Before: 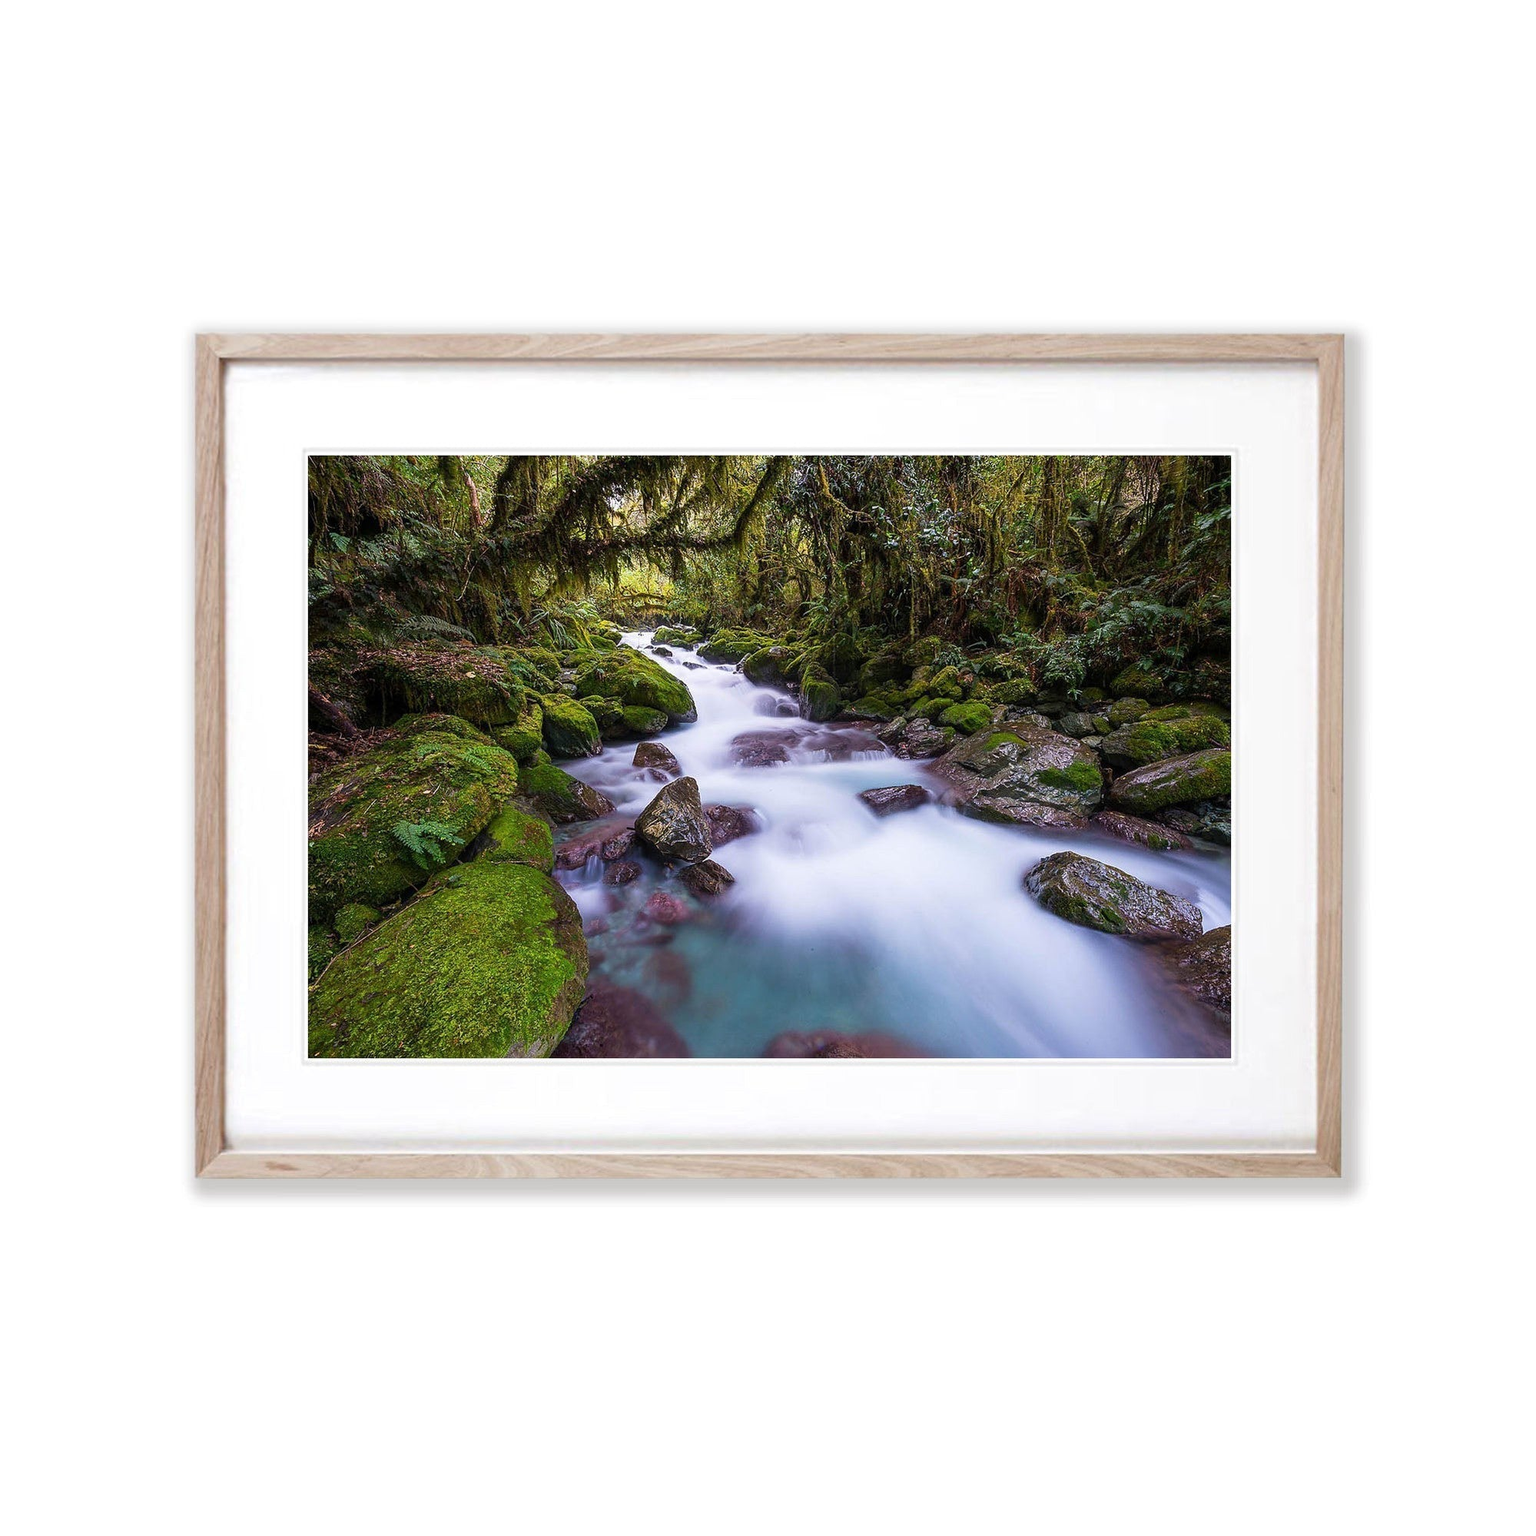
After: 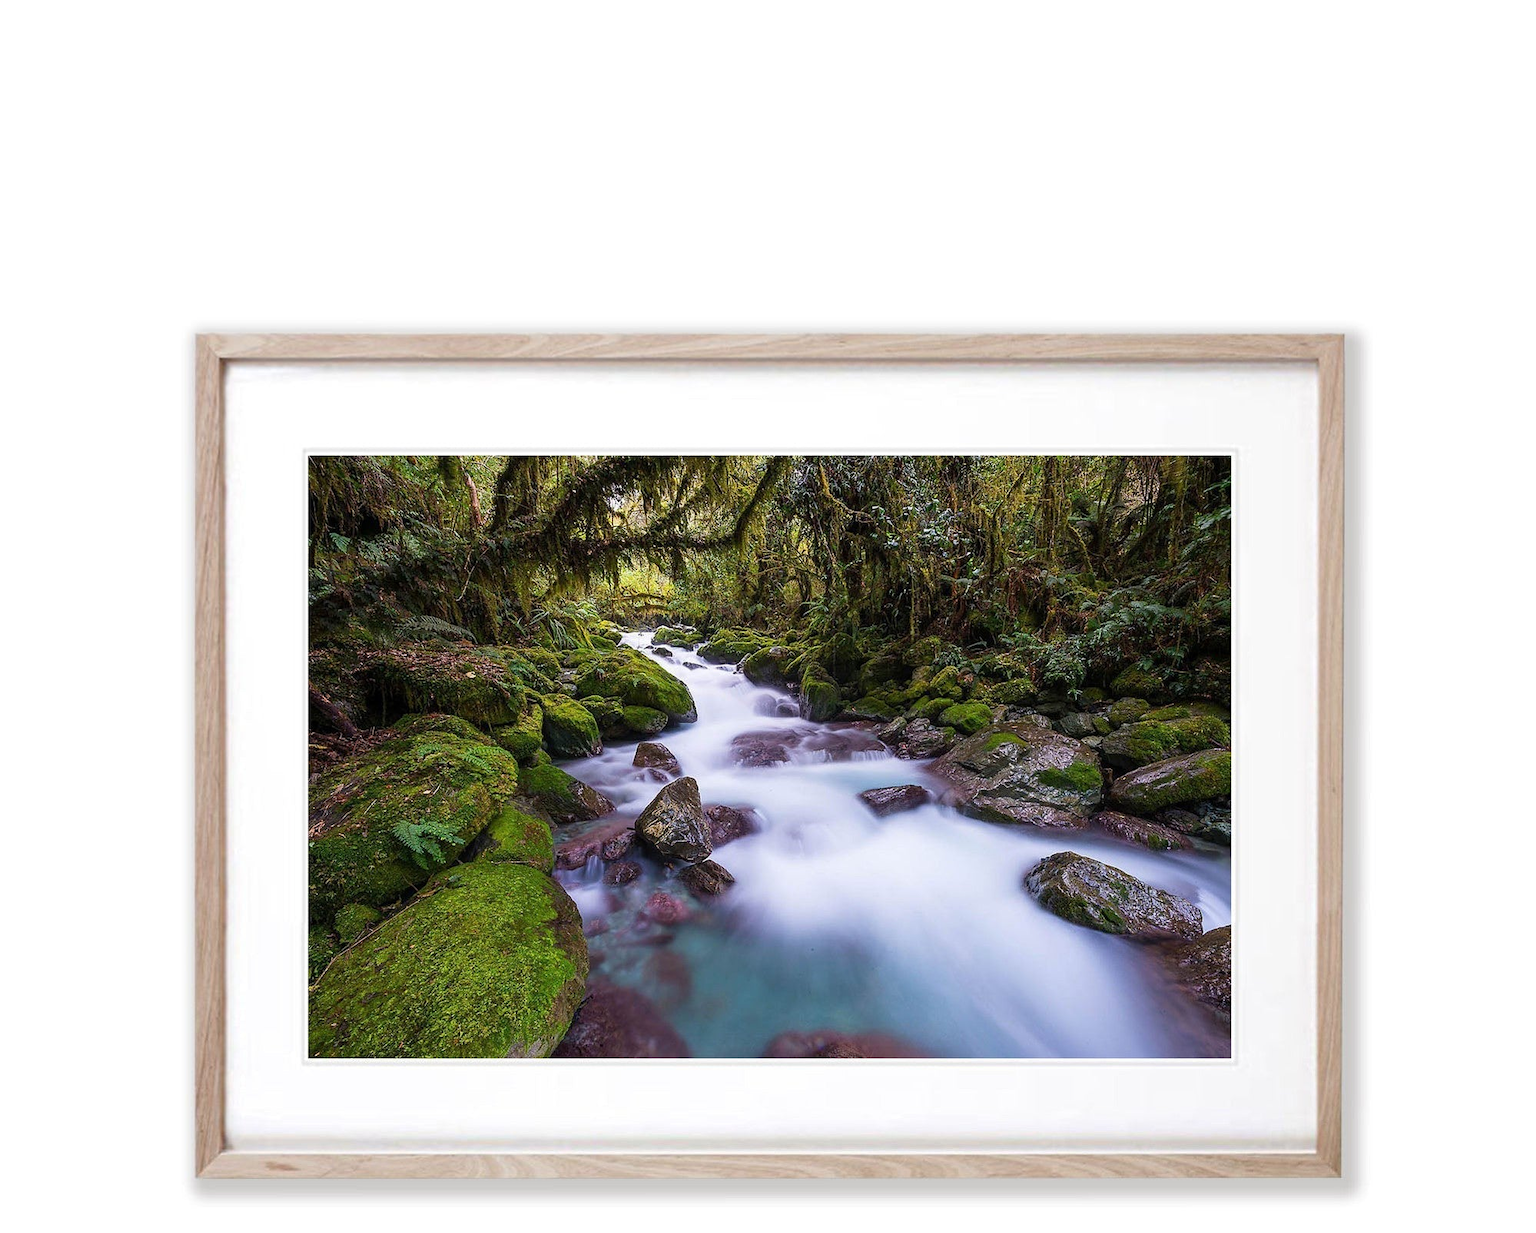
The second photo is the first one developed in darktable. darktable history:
crop: bottom 19.669%
